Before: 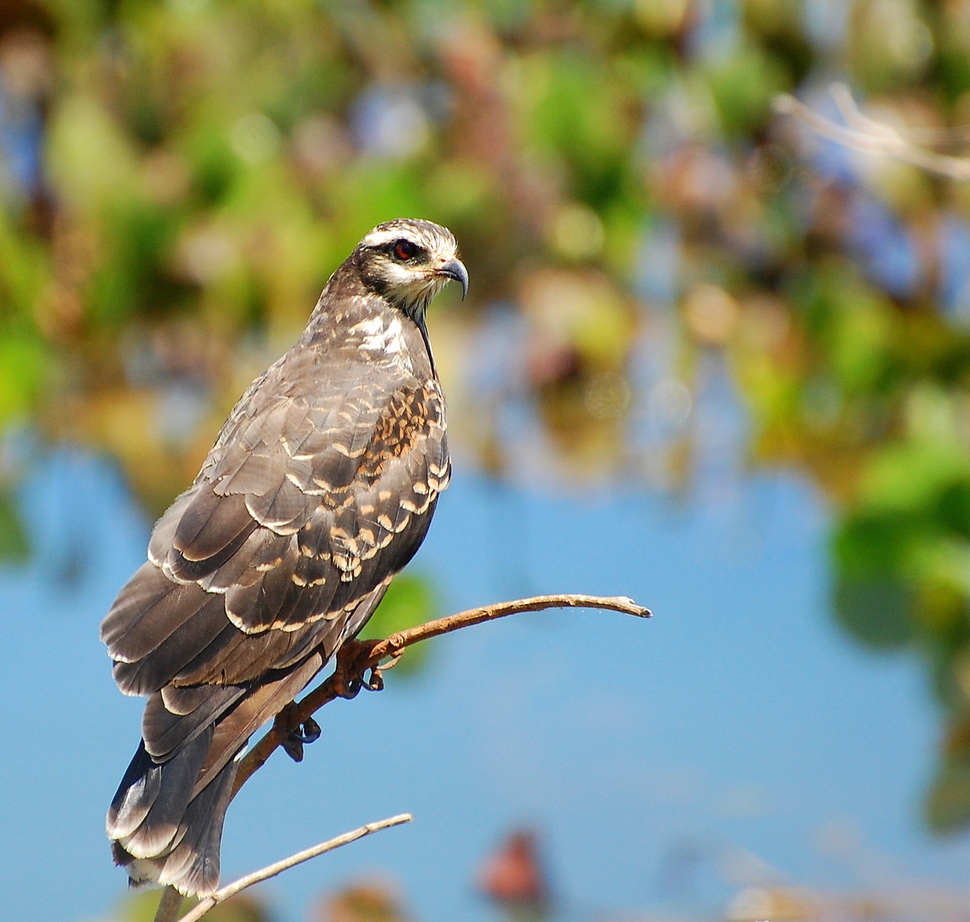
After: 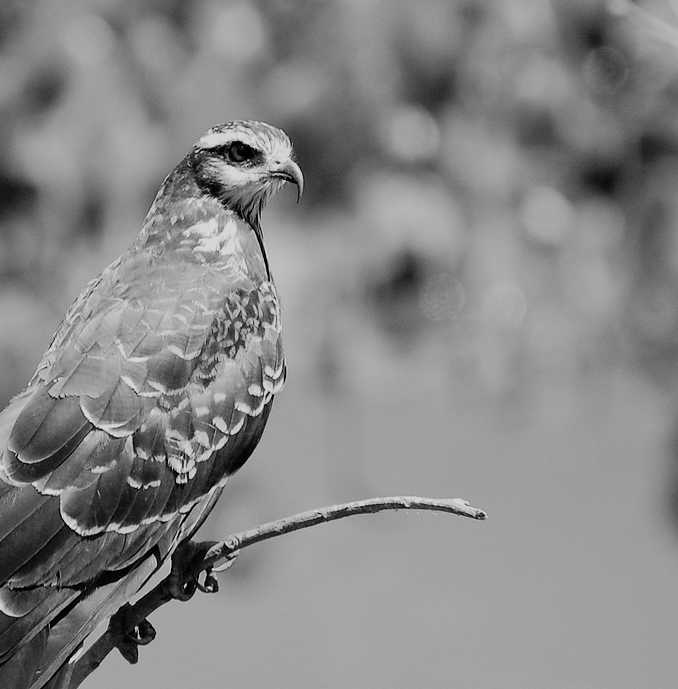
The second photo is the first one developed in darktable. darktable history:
filmic rgb: black relative exposure -7.65 EV, white relative exposure 4.56 EV, hardness 3.61, contrast 1.05
monochrome: on, module defaults
crop and rotate: left 17.046%, top 10.659%, right 12.989%, bottom 14.553%
